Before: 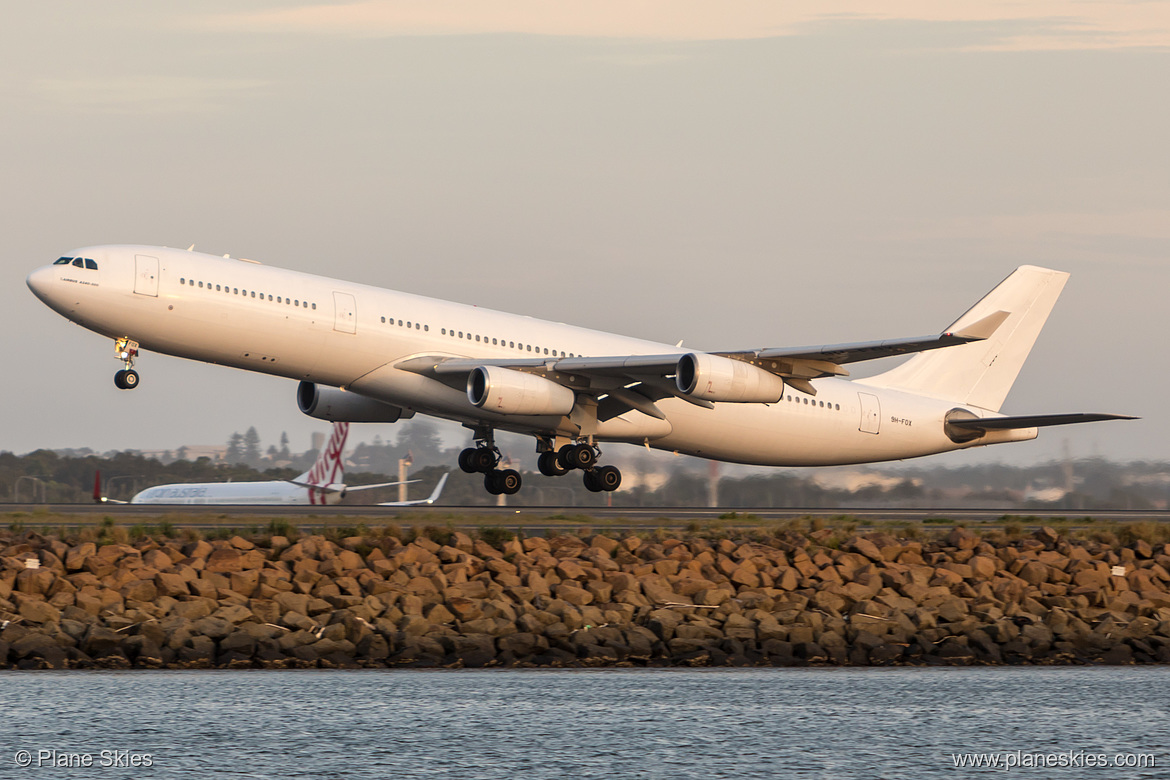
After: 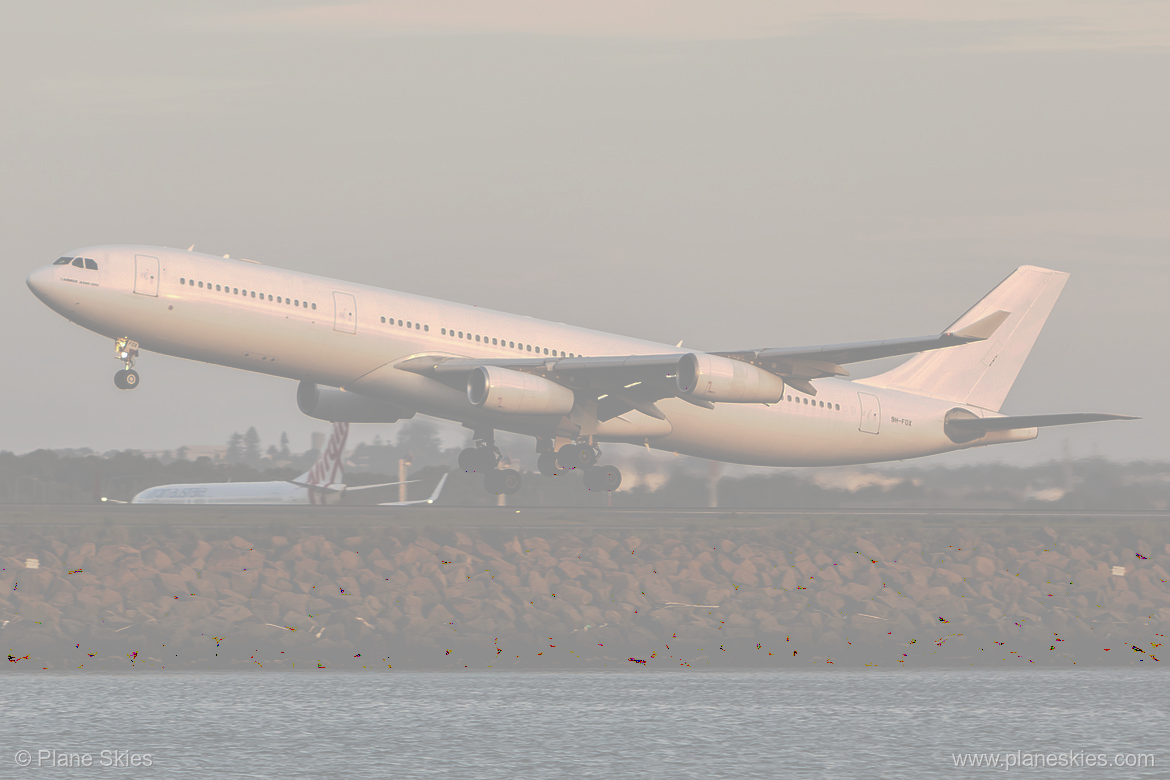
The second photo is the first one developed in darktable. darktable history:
tone curve: curves: ch0 [(0, 0) (0.003, 0.6) (0.011, 0.6) (0.025, 0.601) (0.044, 0.601) (0.069, 0.601) (0.1, 0.601) (0.136, 0.602) (0.177, 0.605) (0.224, 0.609) (0.277, 0.615) (0.335, 0.625) (0.399, 0.633) (0.468, 0.654) (0.543, 0.676) (0.623, 0.71) (0.709, 0.753) (0.801, 0.802) (0.898, 0.85) (1, 1)], preserve colors none
shadows and highlights: shadows 29.38, highlights -29.04, low approximation 0.01, soften with gaussian
